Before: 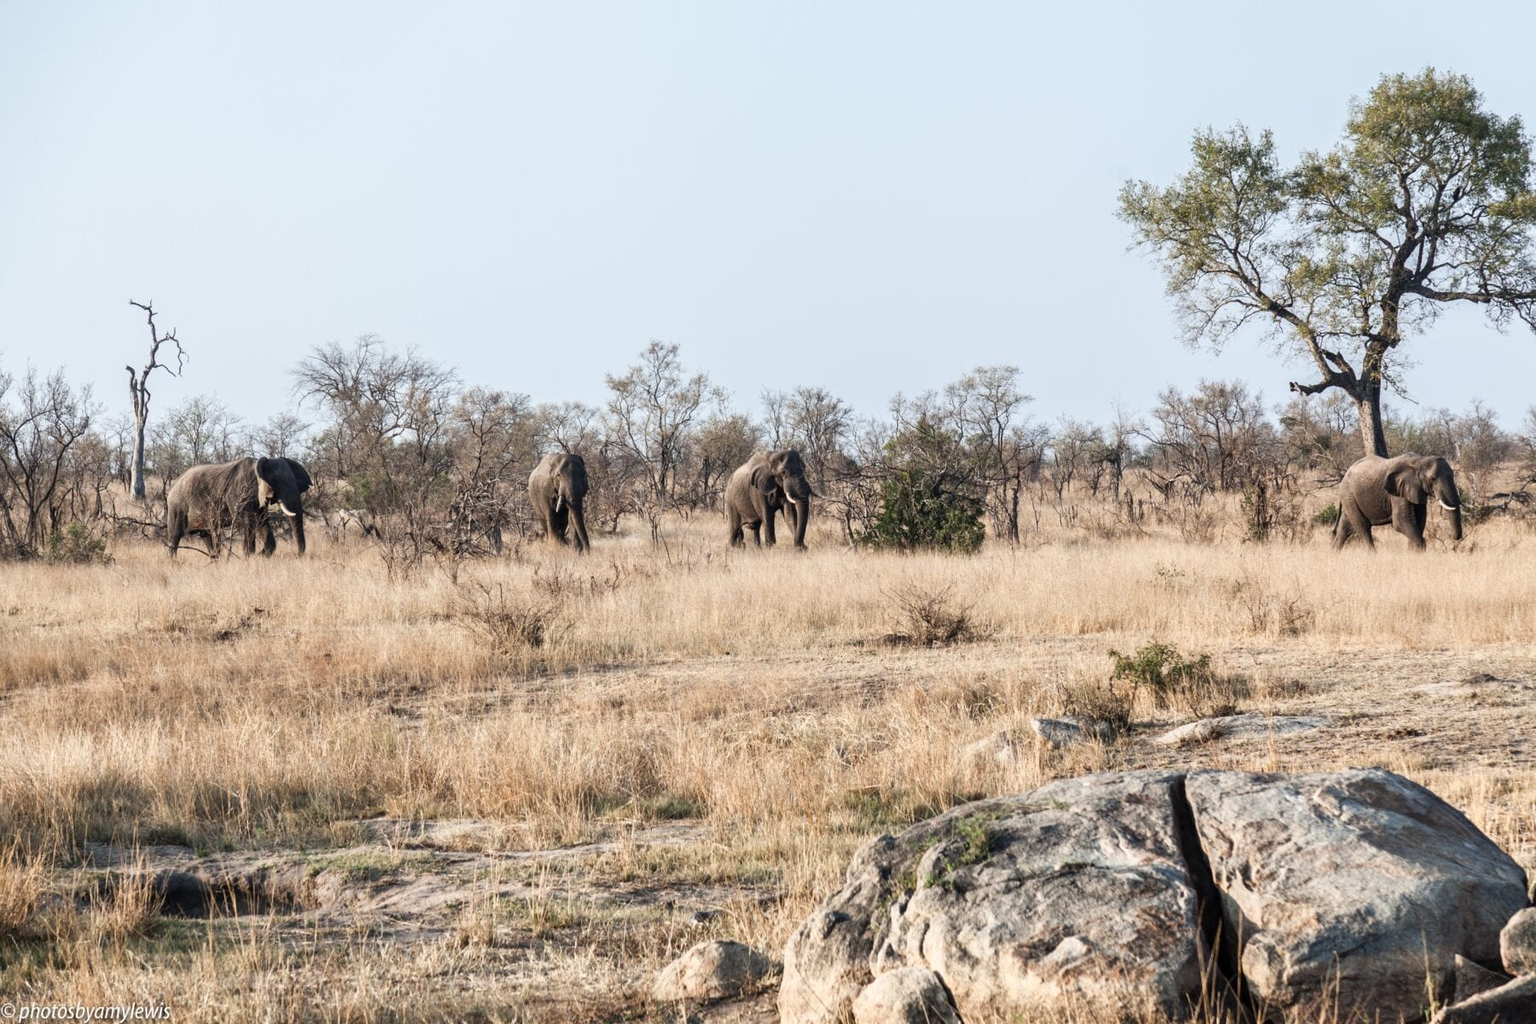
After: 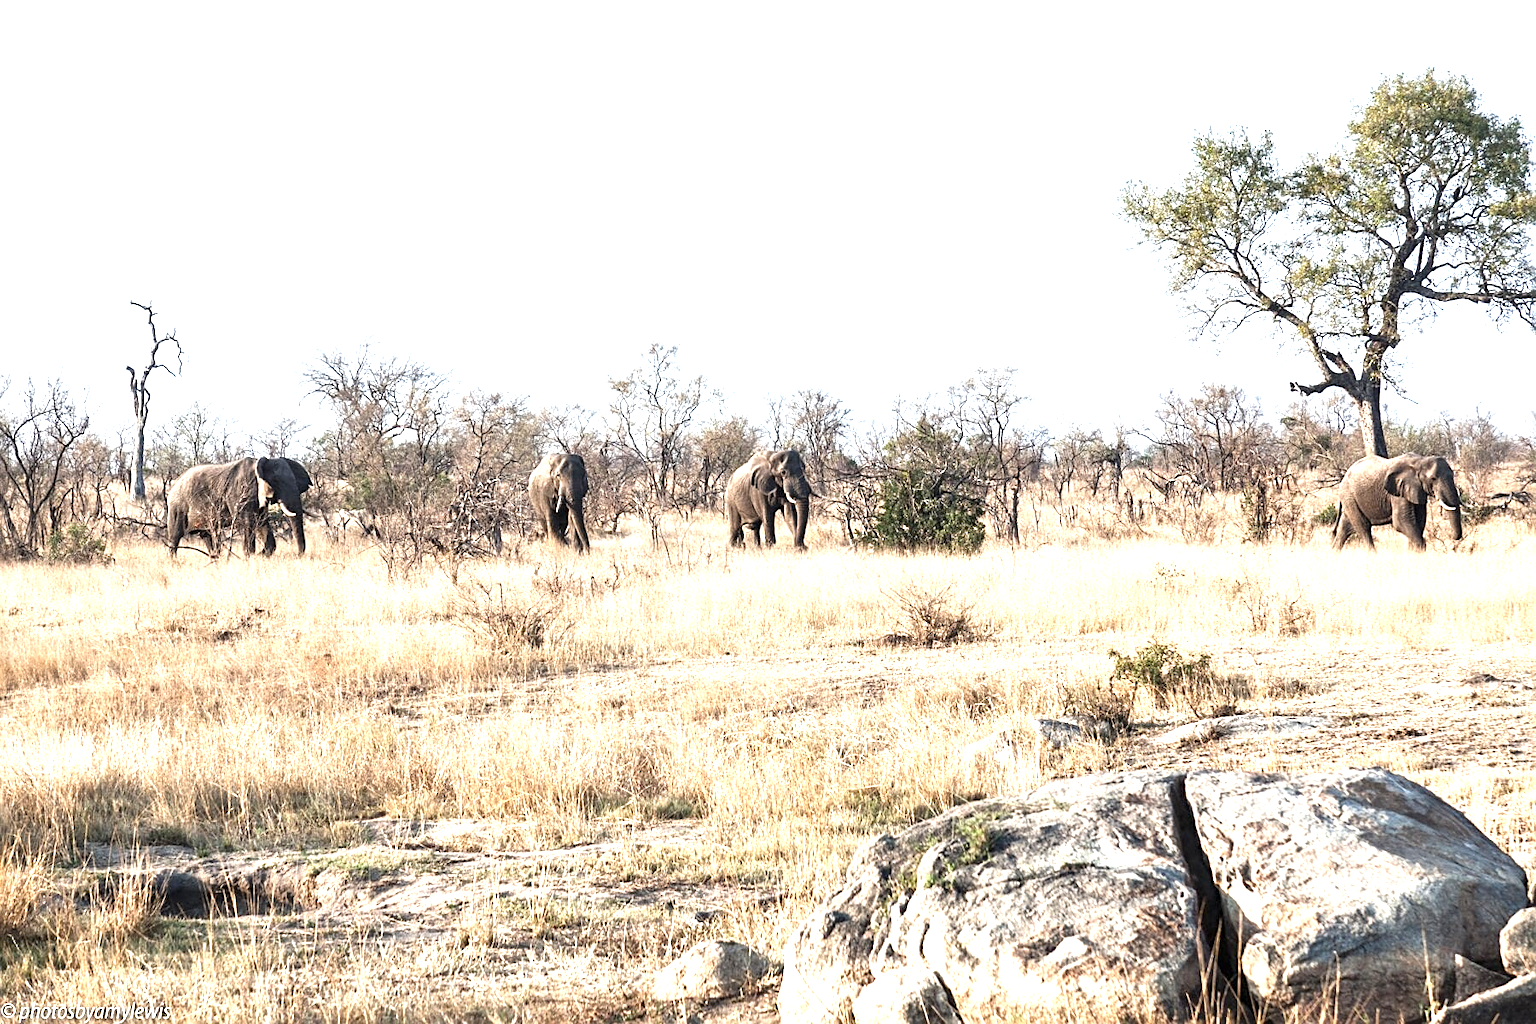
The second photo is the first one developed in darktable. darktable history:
exposure: black level correction 0, exposure 1.105 EV, compensate highlight preservation false
sharpen: on, module defaults
